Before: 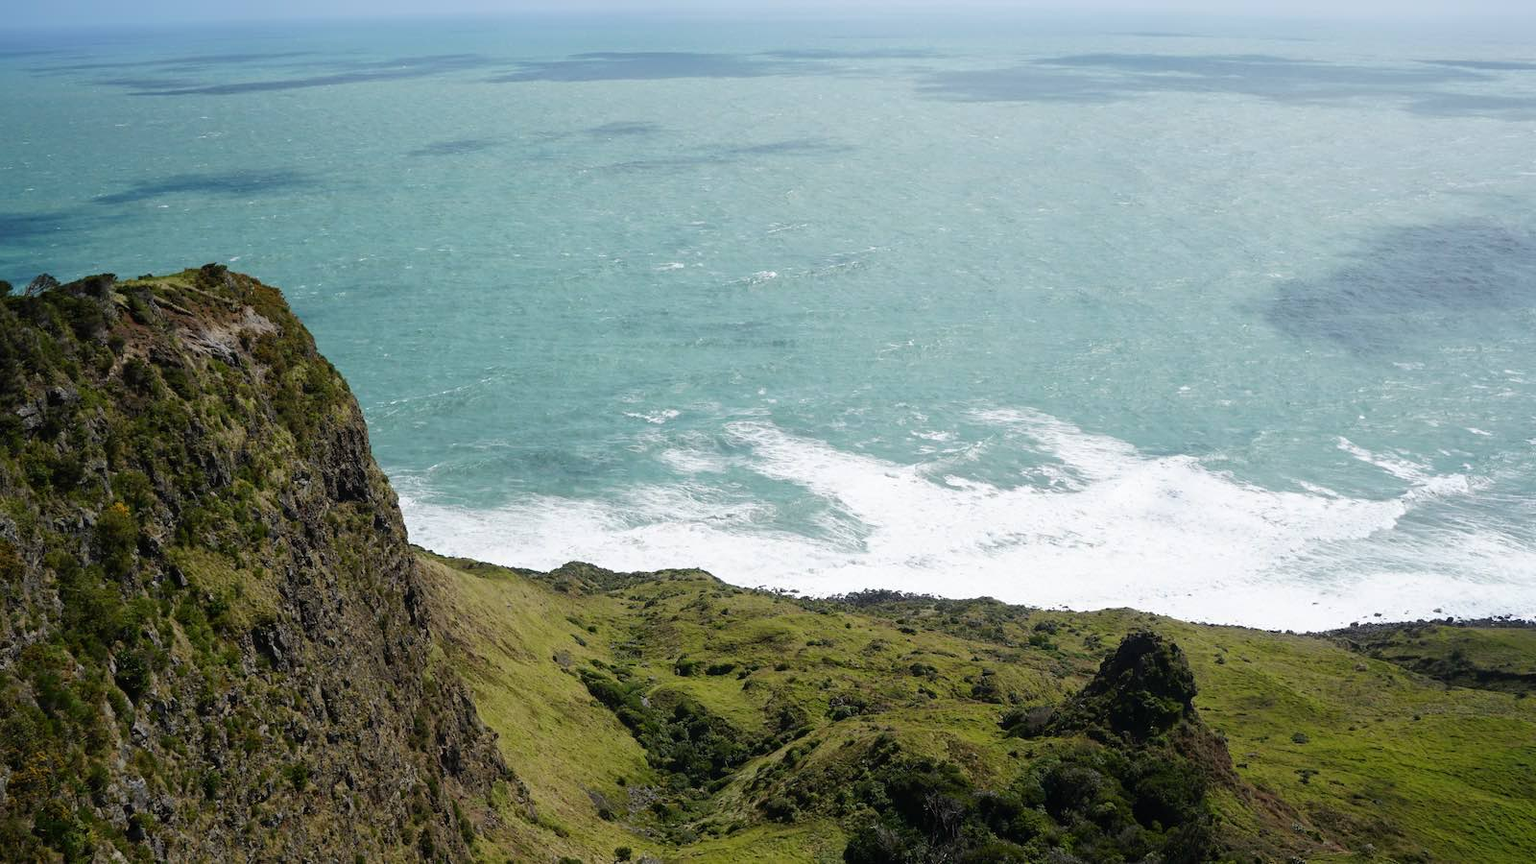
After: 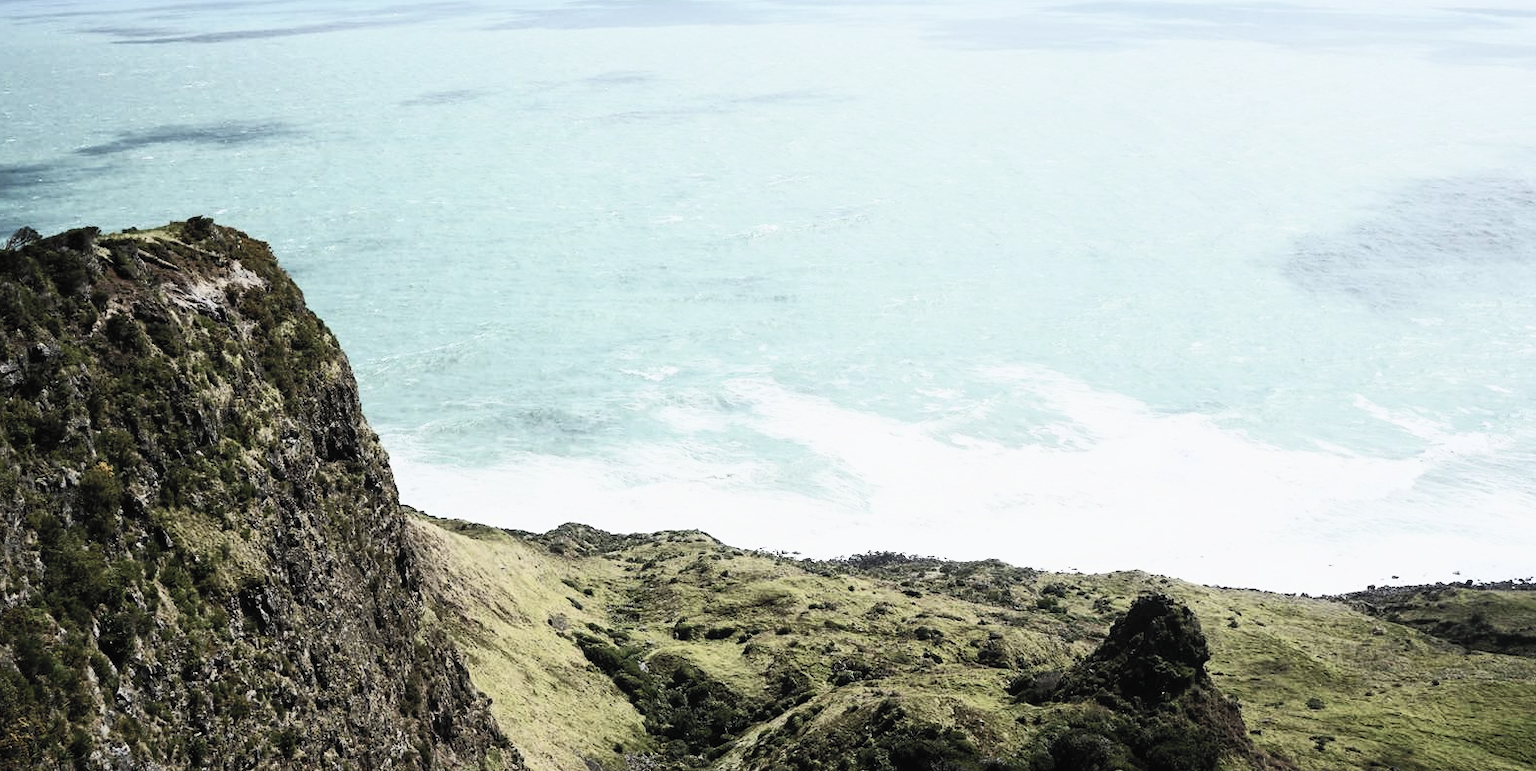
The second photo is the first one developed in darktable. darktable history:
contrast brightness saturation: contrast 0.58, brightness 0.577, saturation -0.331
filmic rgb: black relative exposure -7.28 EV, white relative exposure 5.06 EV, hardness 3.2
crop: left 1.259%, top 6.115%, right 1.365%, bottom 6.827%
